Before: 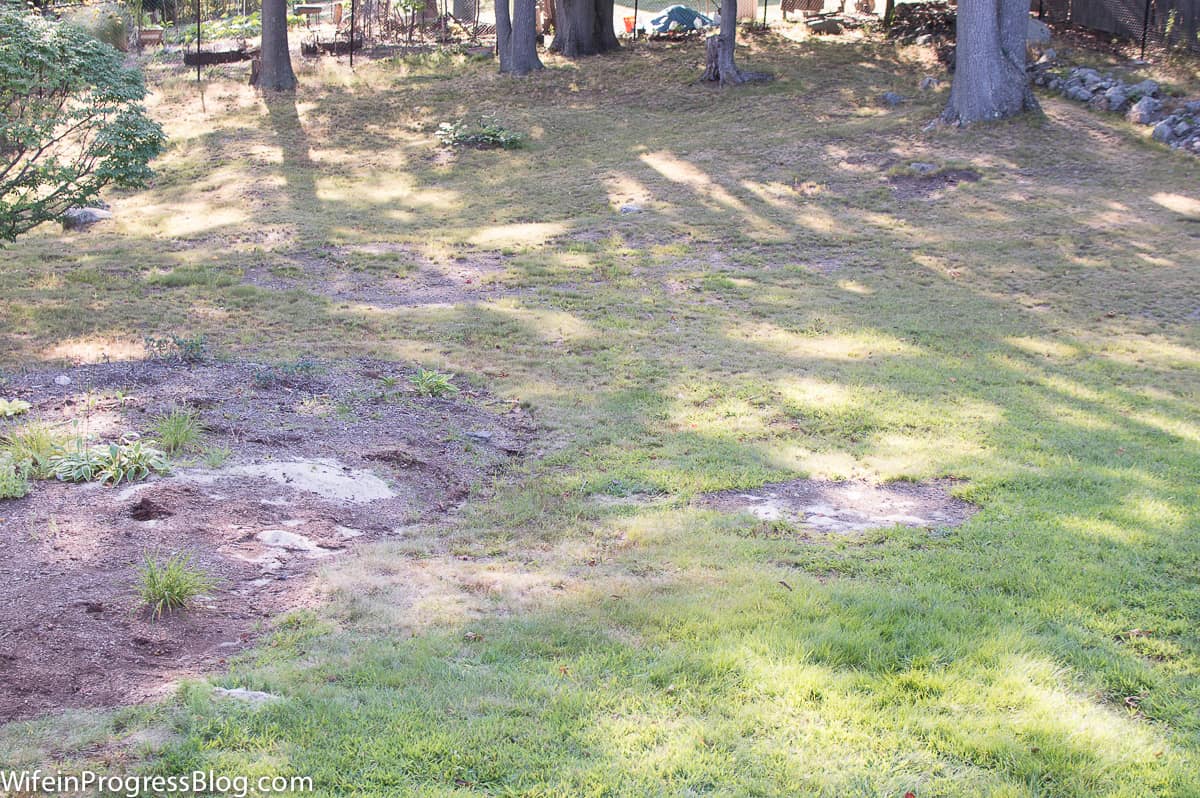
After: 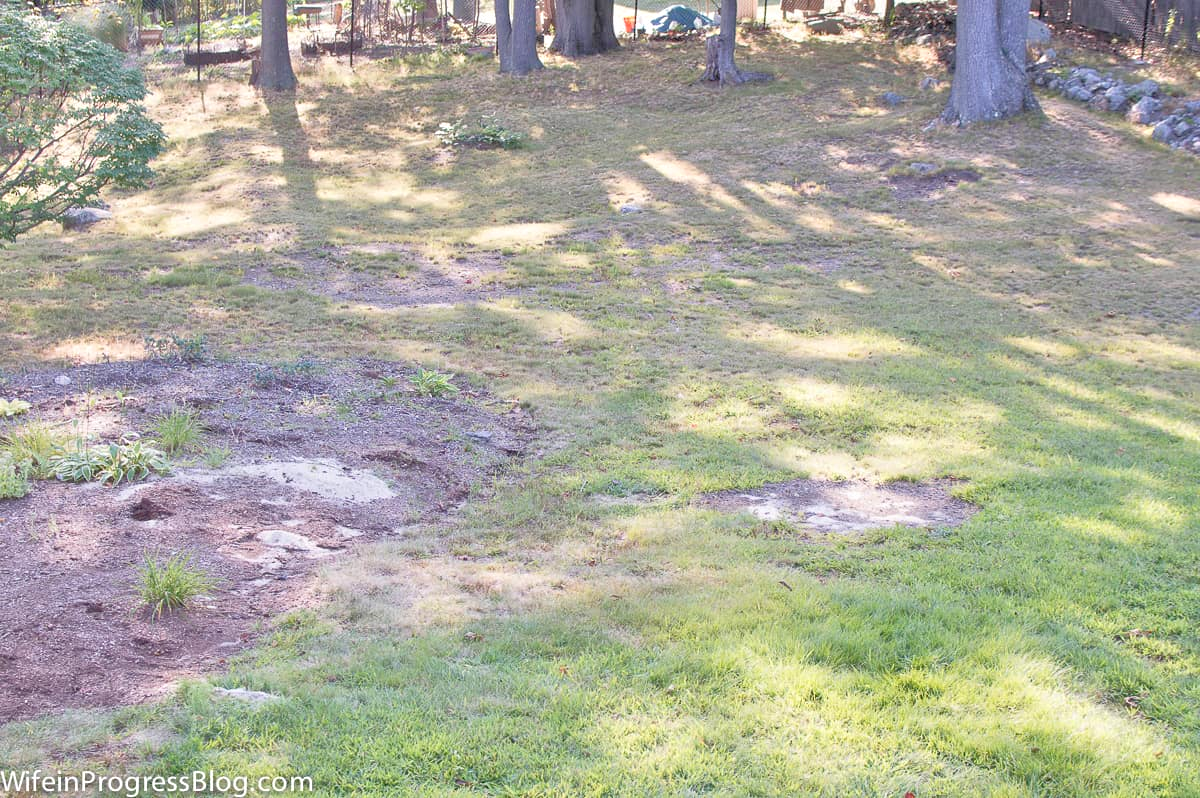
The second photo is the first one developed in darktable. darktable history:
exposure: exposure -0.04 EV, compensate highlight preservation false
tone equalizer: -7 EV 0.15 EV, -6 EV 0.6 EV, -5 EV 1.15 EV, -4 EV 1.33 EV, -3 EV 1.15 EV, -2 EV 0.6 EV, -1 EV 0.15 EV, mask exposure compensation -0.5 EV
